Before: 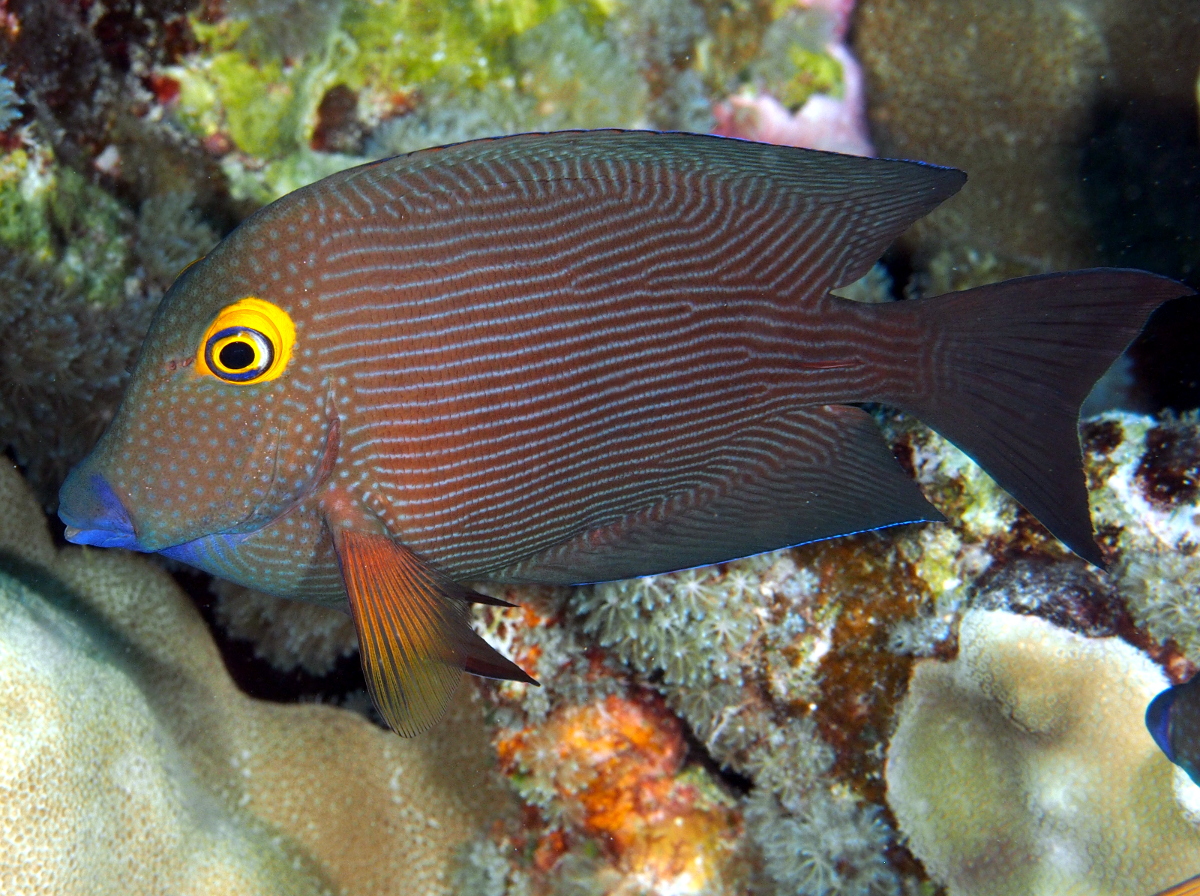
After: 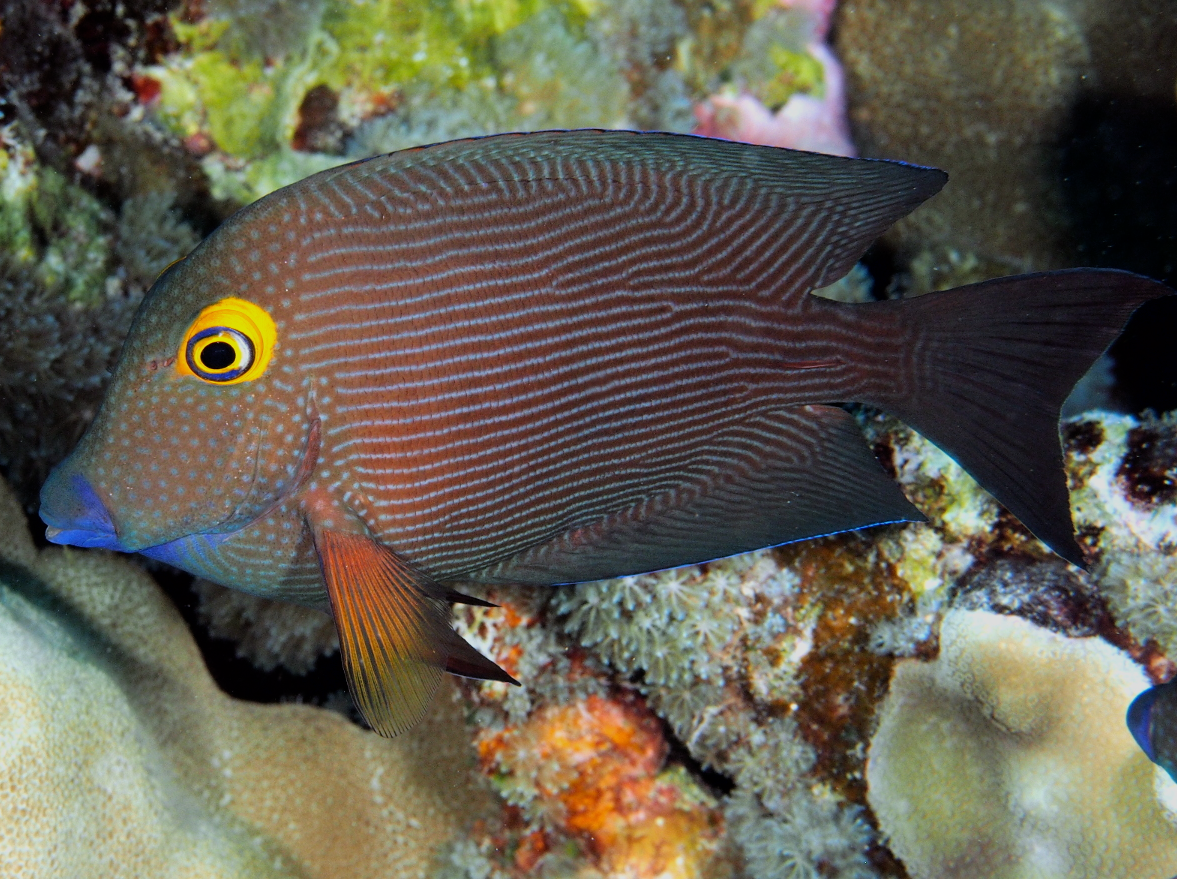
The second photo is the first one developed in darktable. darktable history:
crop: left 1.627%, right 0.271%, bottom 1.805%
filmic rgb: black relative exposure -7.97 EV, white relative exposure 3.84 EV, hardness 4.29, color science v6 (2022)
